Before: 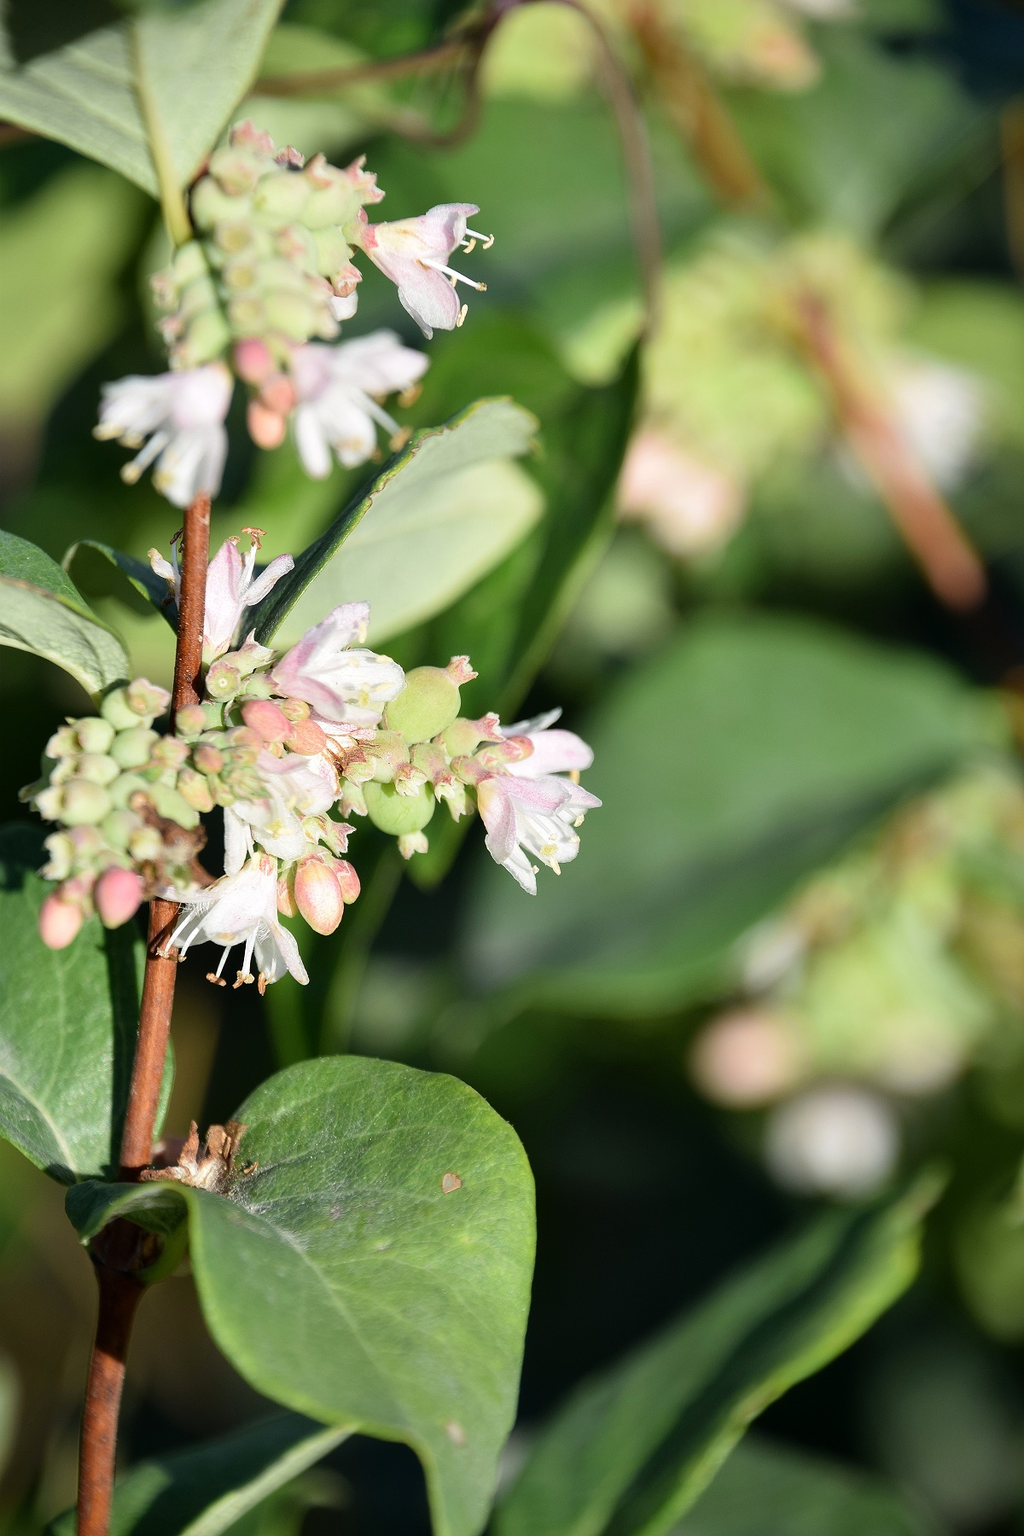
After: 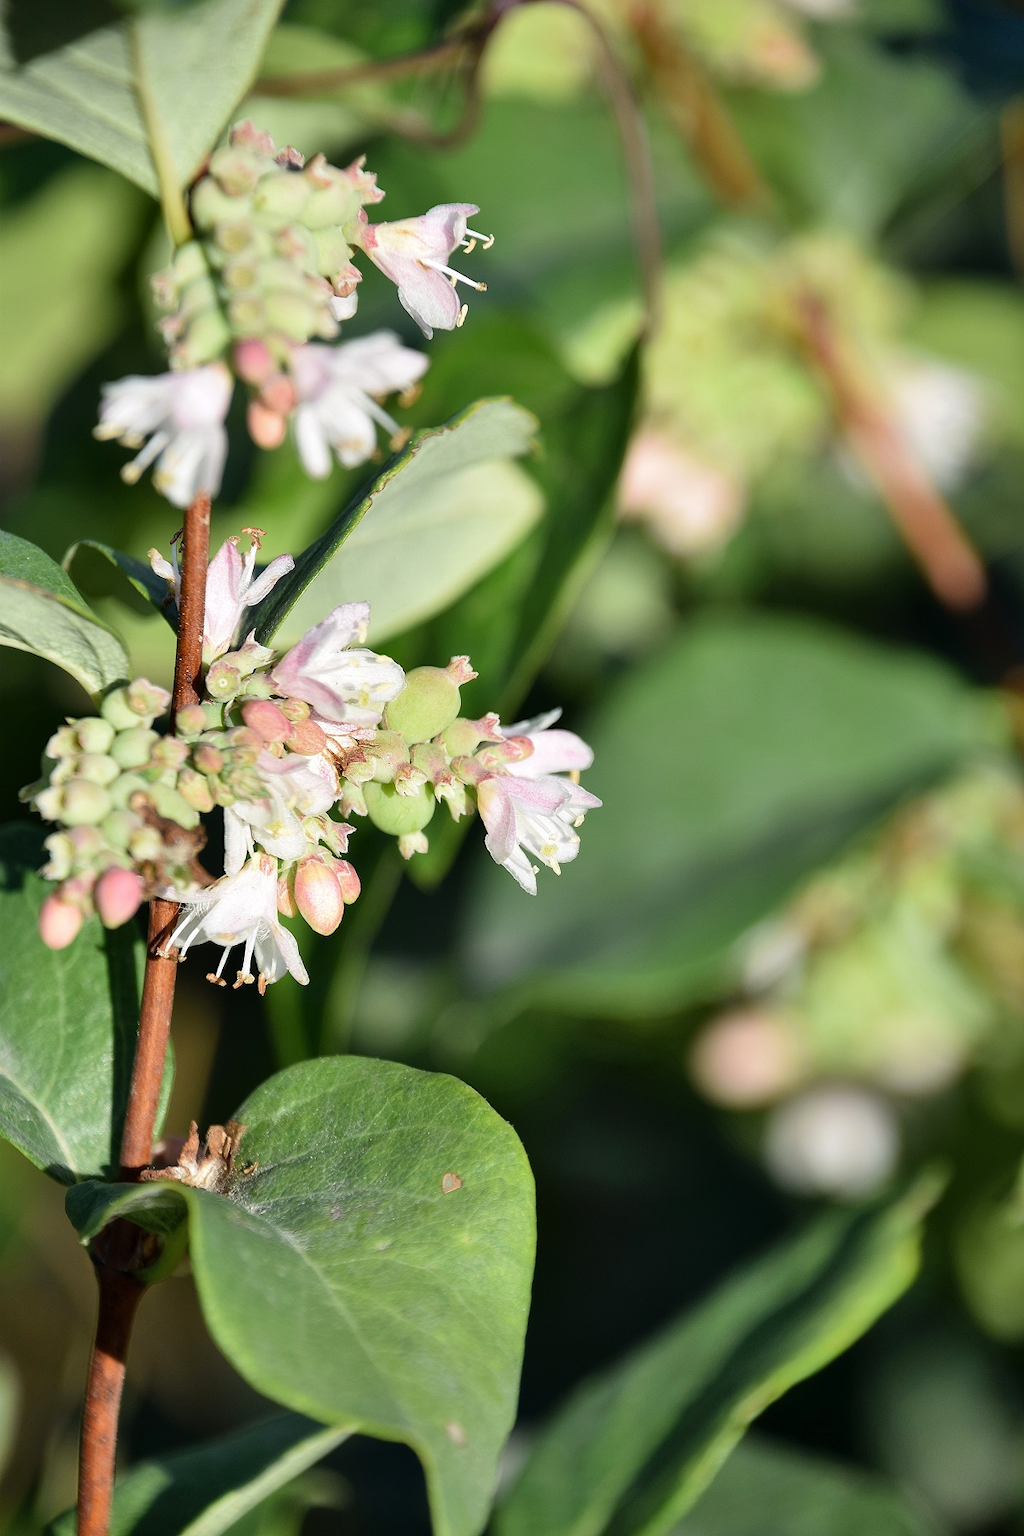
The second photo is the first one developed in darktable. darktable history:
shadows and highlights: shadows color adjustment 97.67%, soften with gaussian
